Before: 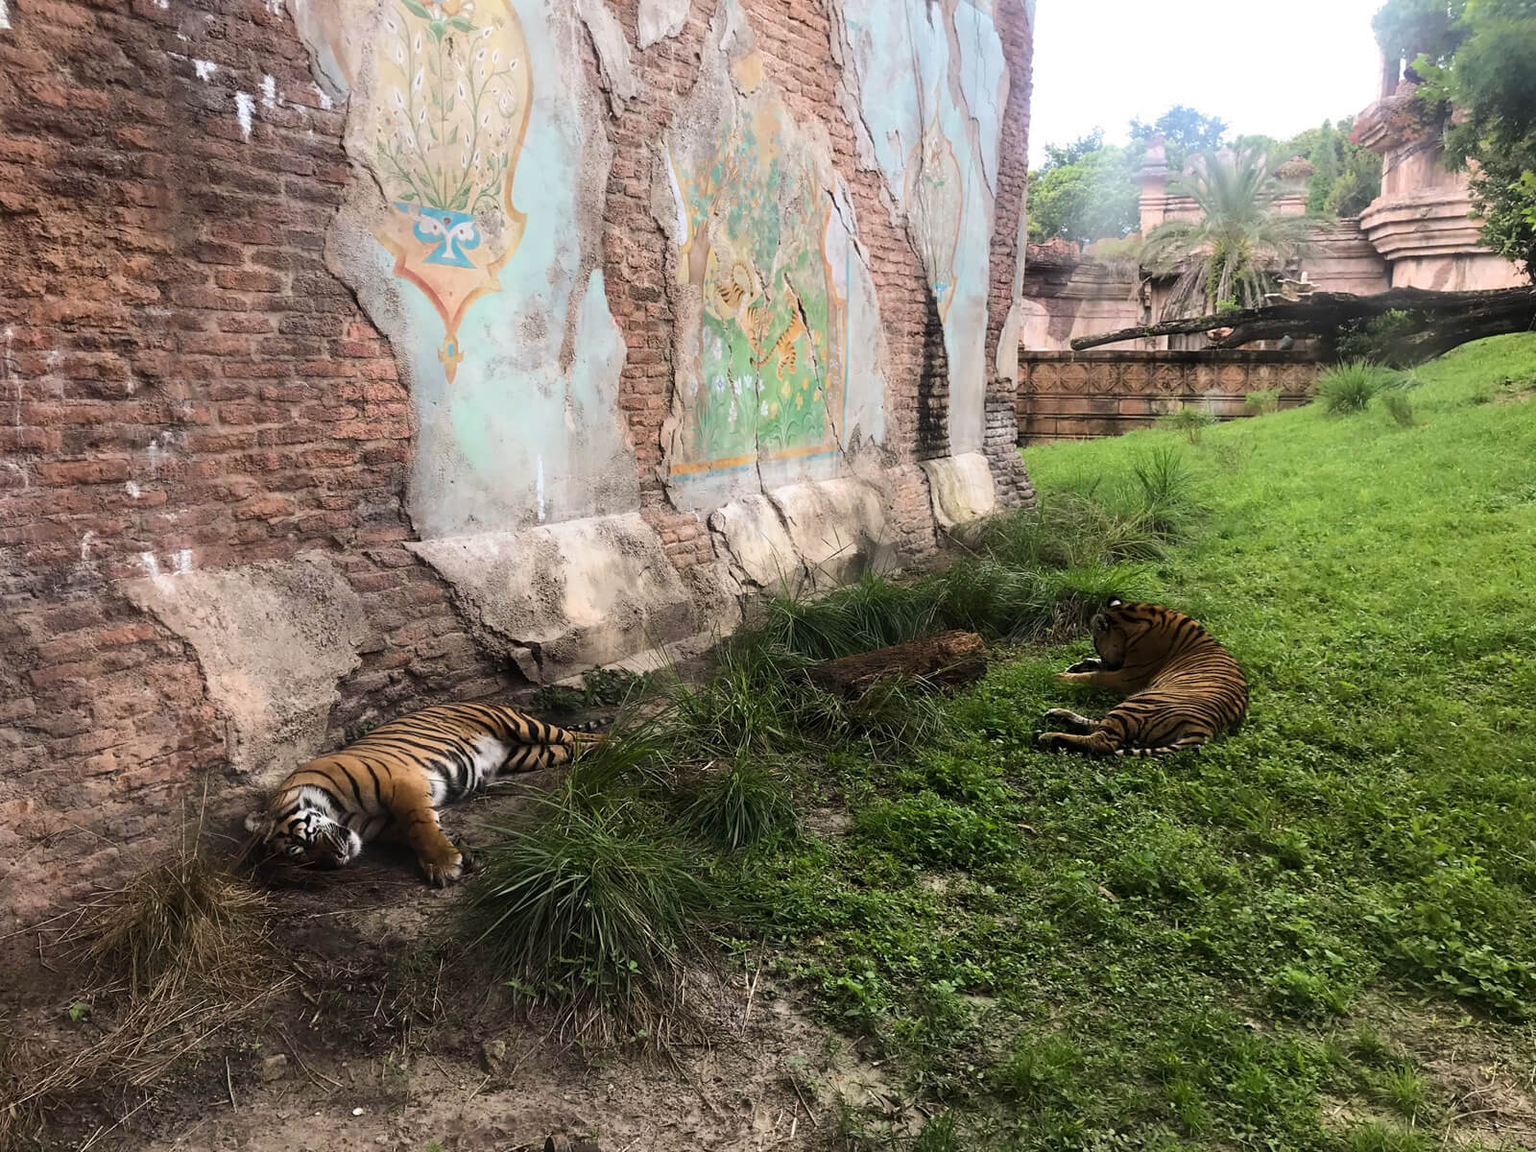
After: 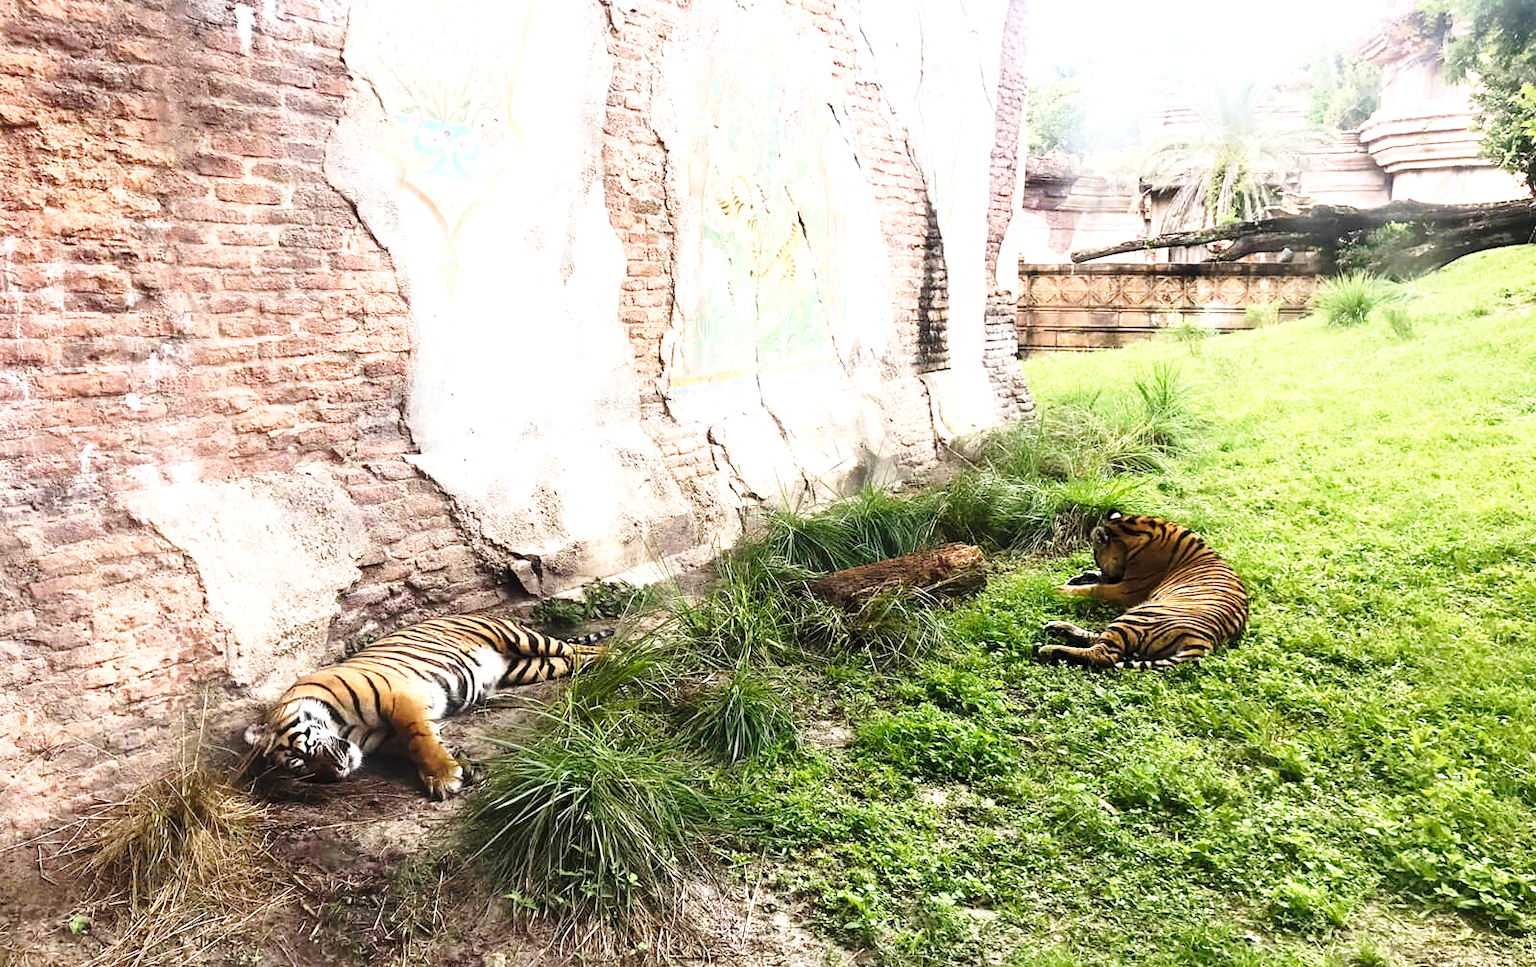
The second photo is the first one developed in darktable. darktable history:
base curve: curves: ch0 [(0, 0) (0.028, 0.03) (0.121, 0.232) (0.46, 0.748) (0.859, 0.968) (1, 1)], preserve colors none
crop: top 7.625%, bottom 8.027%
exposure: exposure 1.2 EV, compensate highlight preservation false
tone equalizer: on, module defaults
